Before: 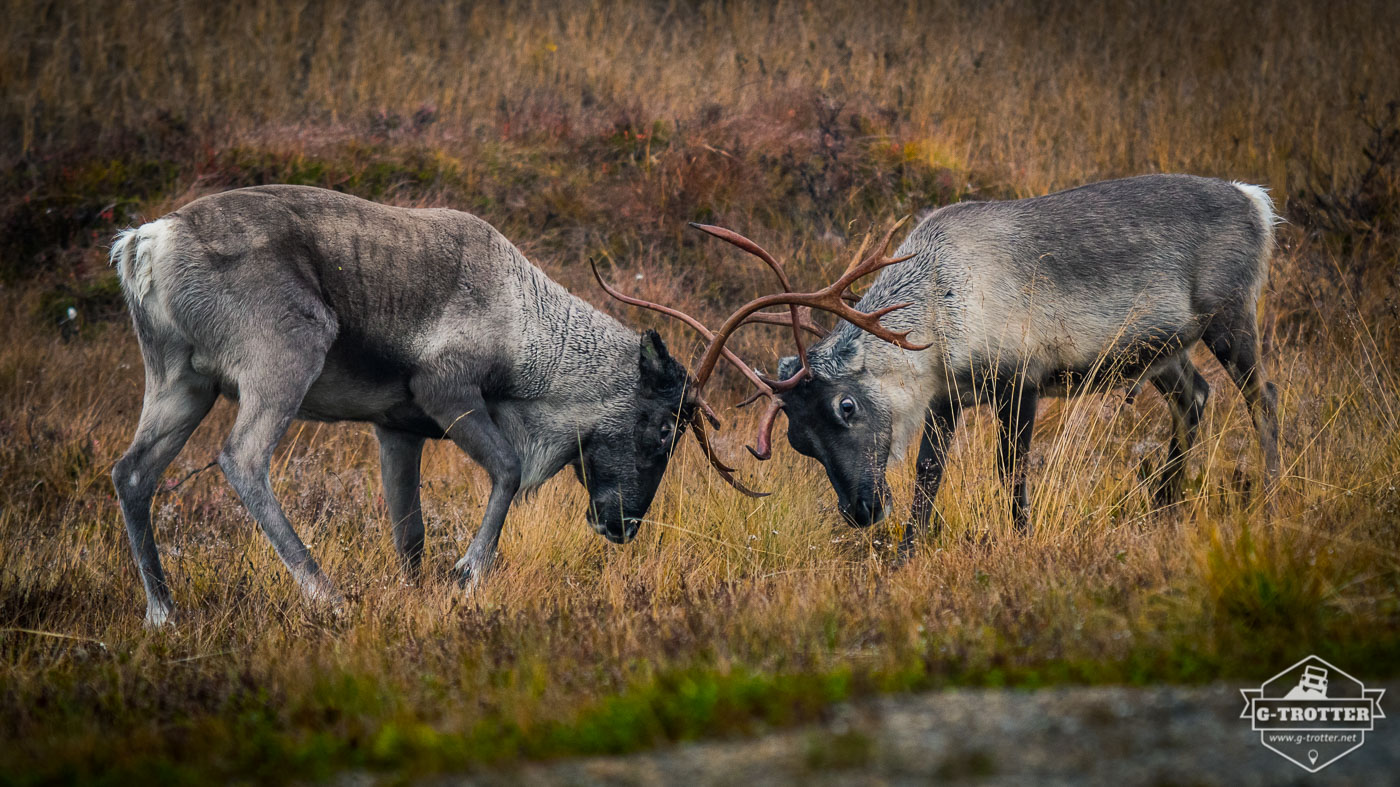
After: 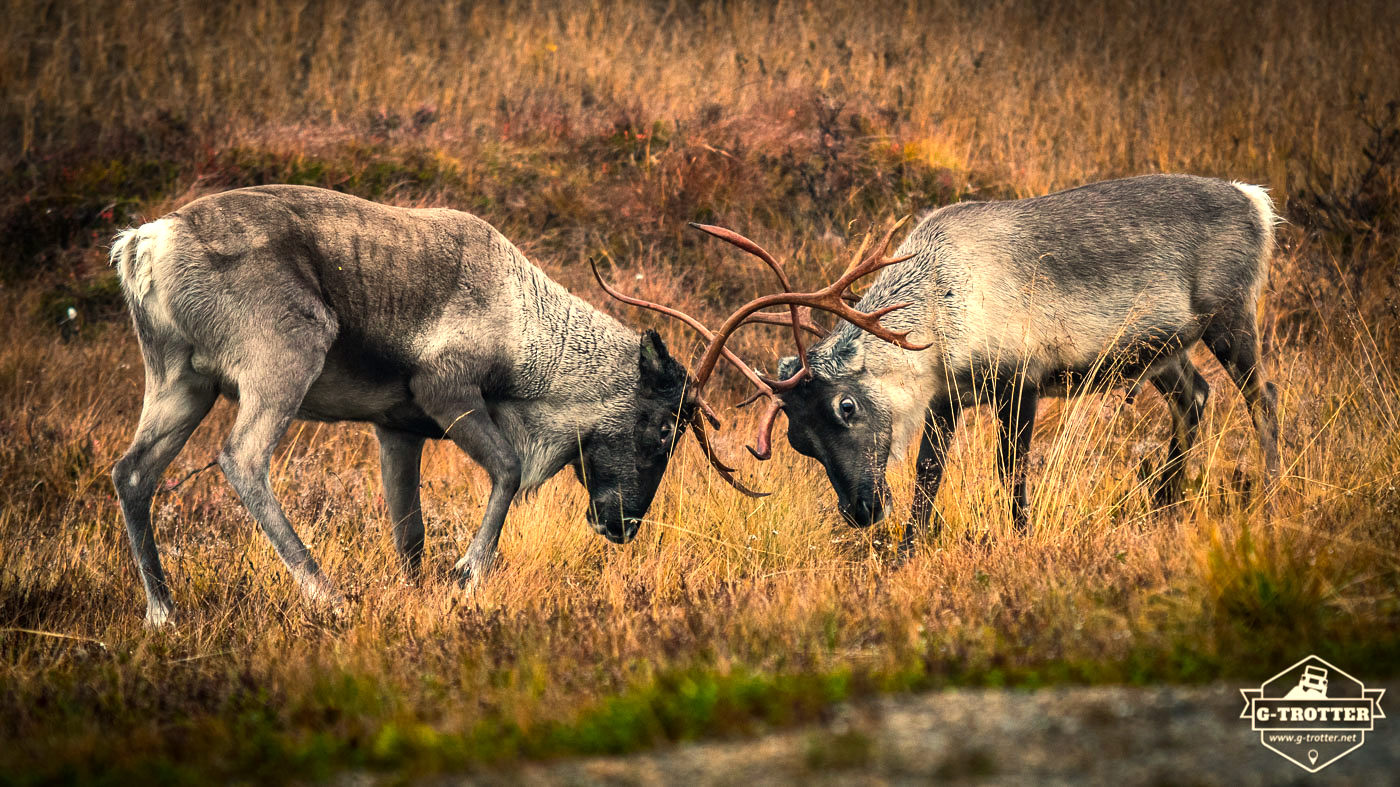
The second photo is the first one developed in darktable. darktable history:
tone equalizer: -8 EV -0.417 EV, -7 EV -0.389 EV, -6 EV -0.333 EV, -5 EV -0.222 EV, -3 EV 0.222 EV, -2 EV 0.333 EV, -1 EV 0.389 EV, +0 EV 0.417 EV, edges refinement/feathering 500, mask exposure compensation -1.57 EV, preserve details no
exposure: exposure 0.496 EV, compensate highlight preservation false
white balance: red 1.123, blue 0.83
